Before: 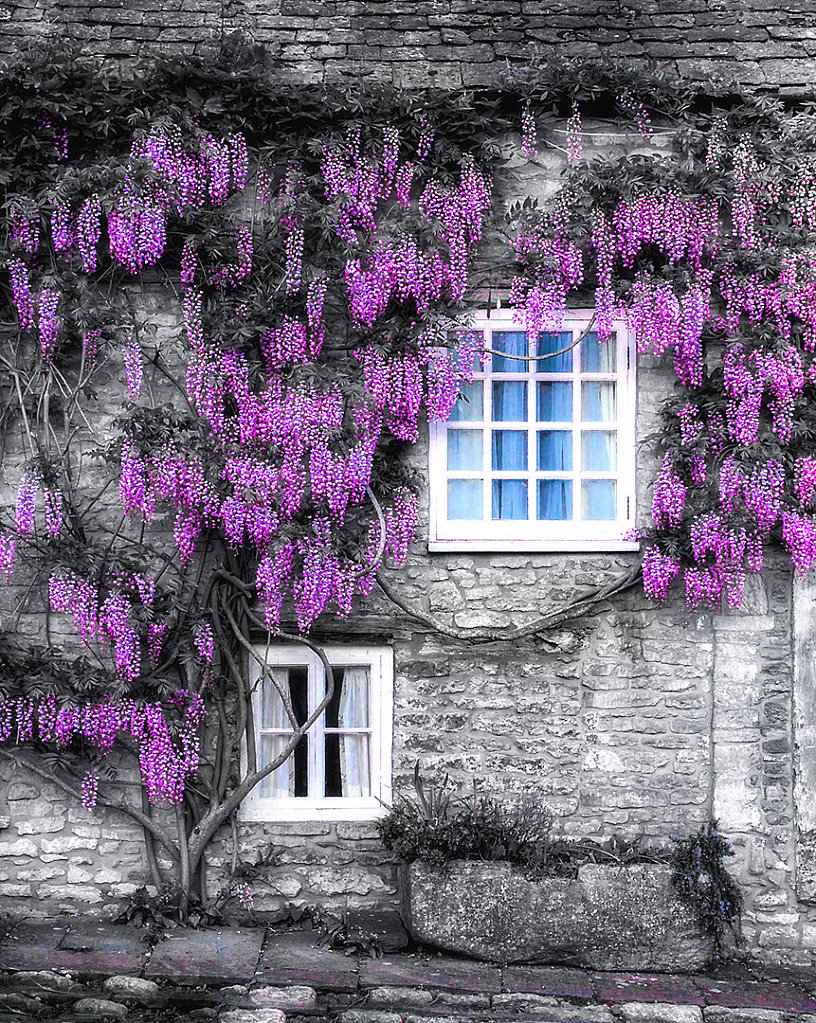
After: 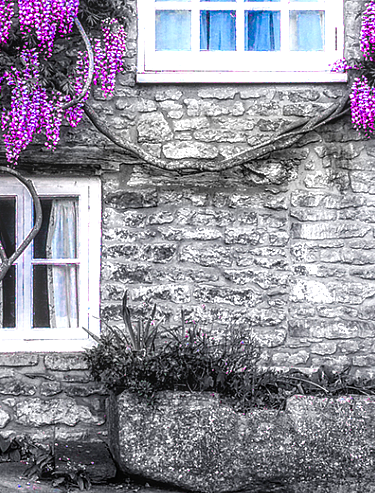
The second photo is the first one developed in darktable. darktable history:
local contrast: highlights 4%, shadows 0%, detail 133%
crop: left 35.805%, top 45.894%, right 18.196%, bottom 5.902%
color balance rgb: perceptual saturation grading › global saturation 19.355%, perceptual saturation grading › highlights -25.228%, perceptual saturation grading › shadows 49.362%, contrast 14.53%
